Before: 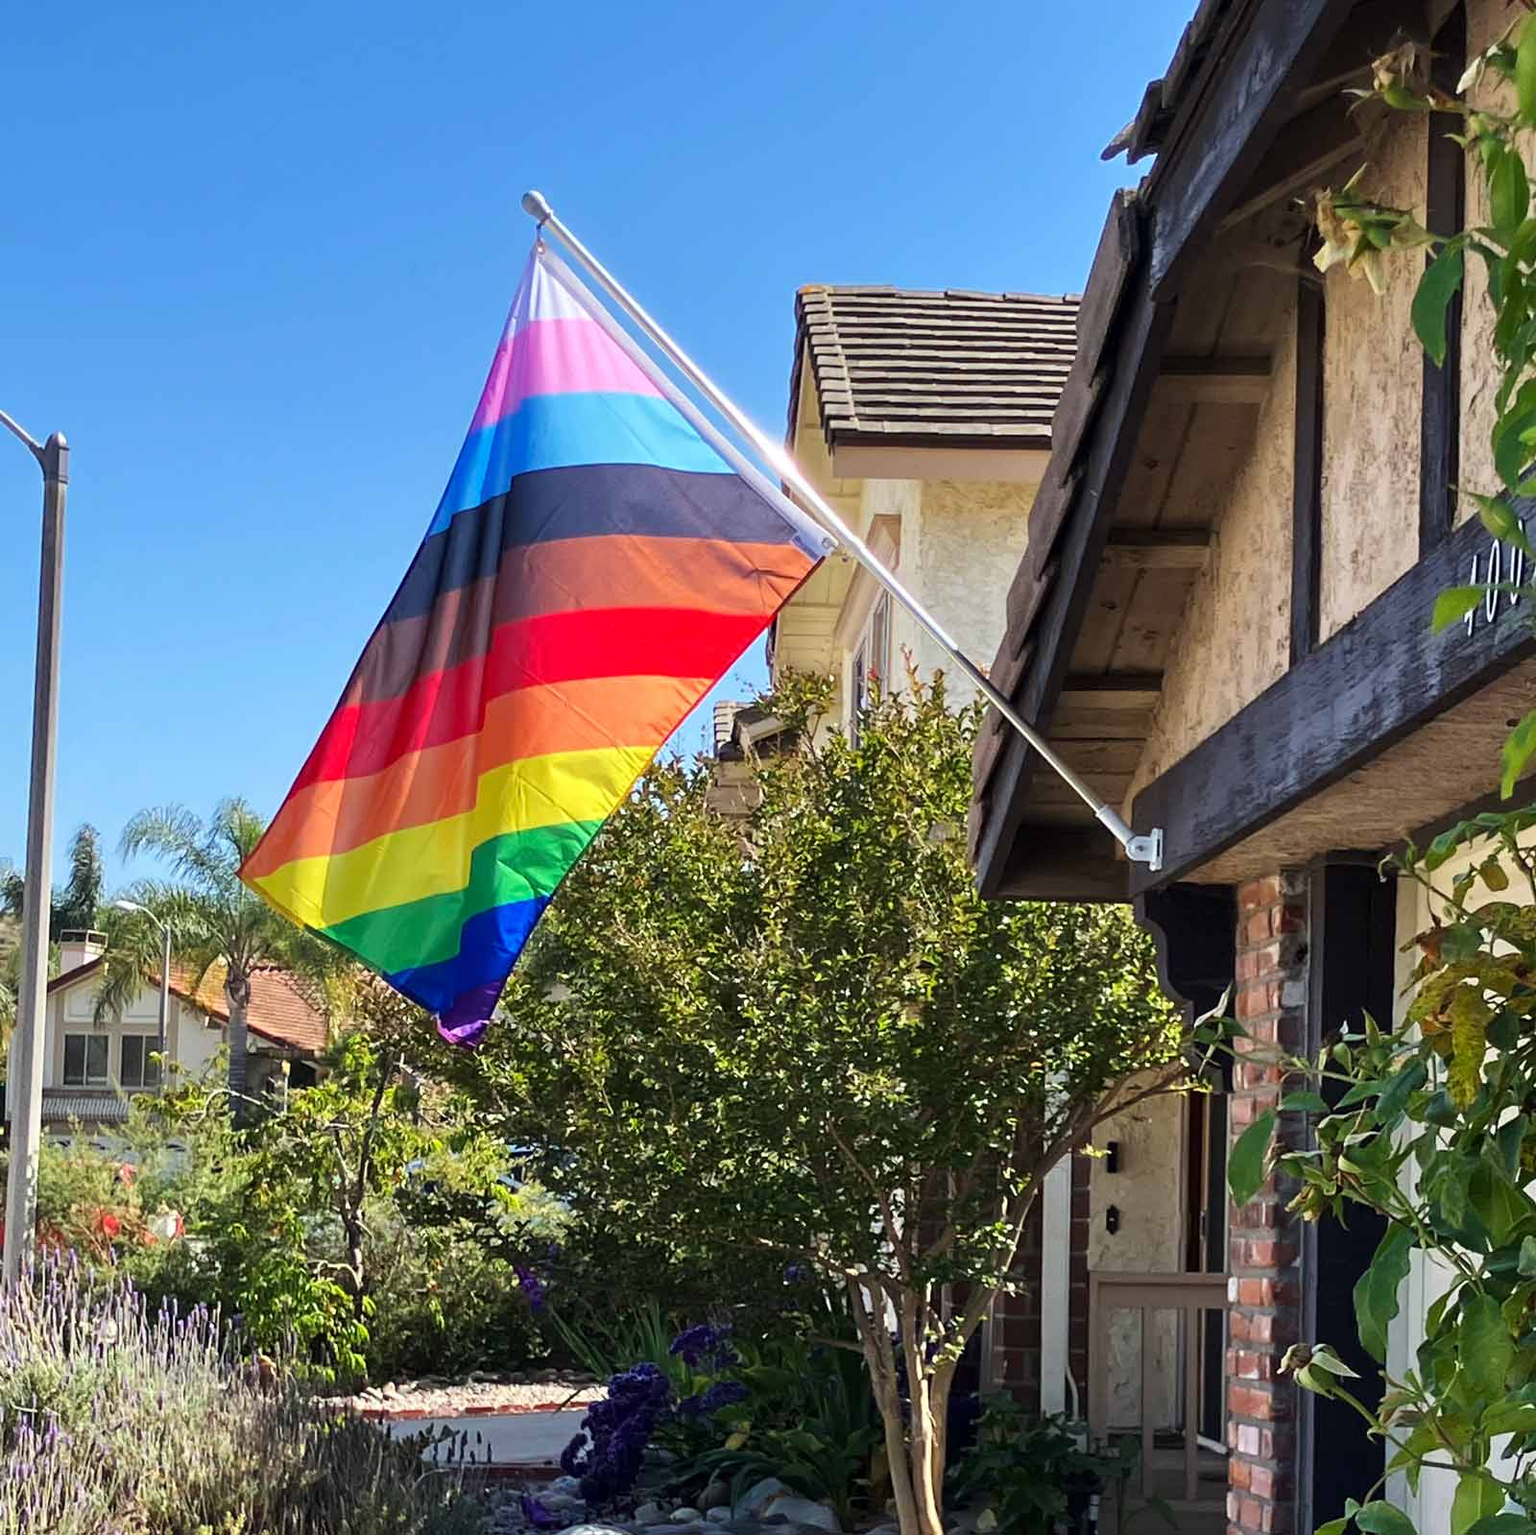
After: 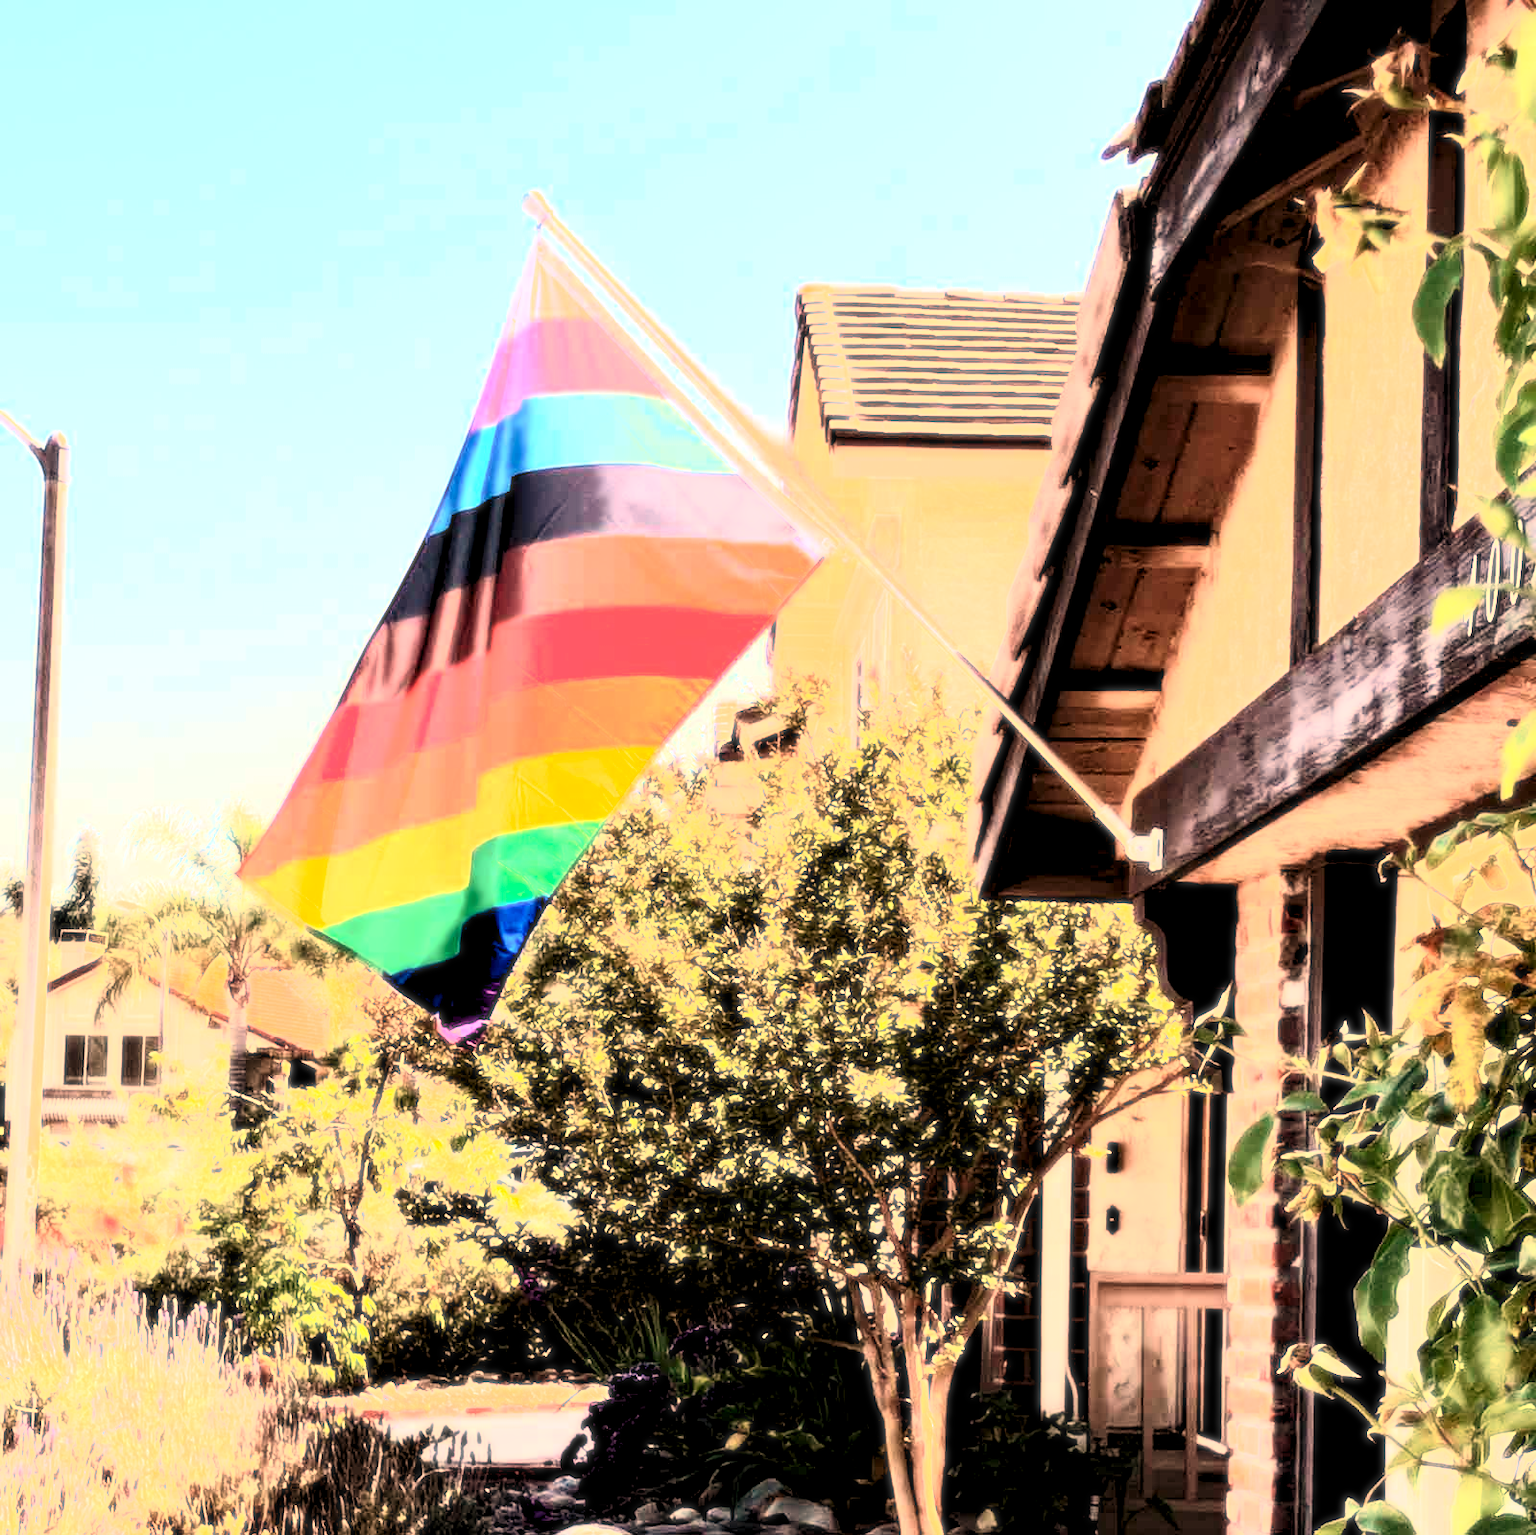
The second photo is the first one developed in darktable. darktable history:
exposure: black level correction 0, exposure 0.7 EV, compensate highlight preservation false
tone equalizer: on, module defaults
white balance: red 1.467, blue 0.684
rgb levels: levels [[0.029, 0.461, 0.922], [0, 0.5, 1], [0, 0.5, 1]]
color calibration: illuminant as shot in camera, x 0.37, y 0.382, temperature 4313.32 K
contrast brightness saturation: contrast 0.28
bloom: size 0%, threshold 54.82%, strength 8.31%
